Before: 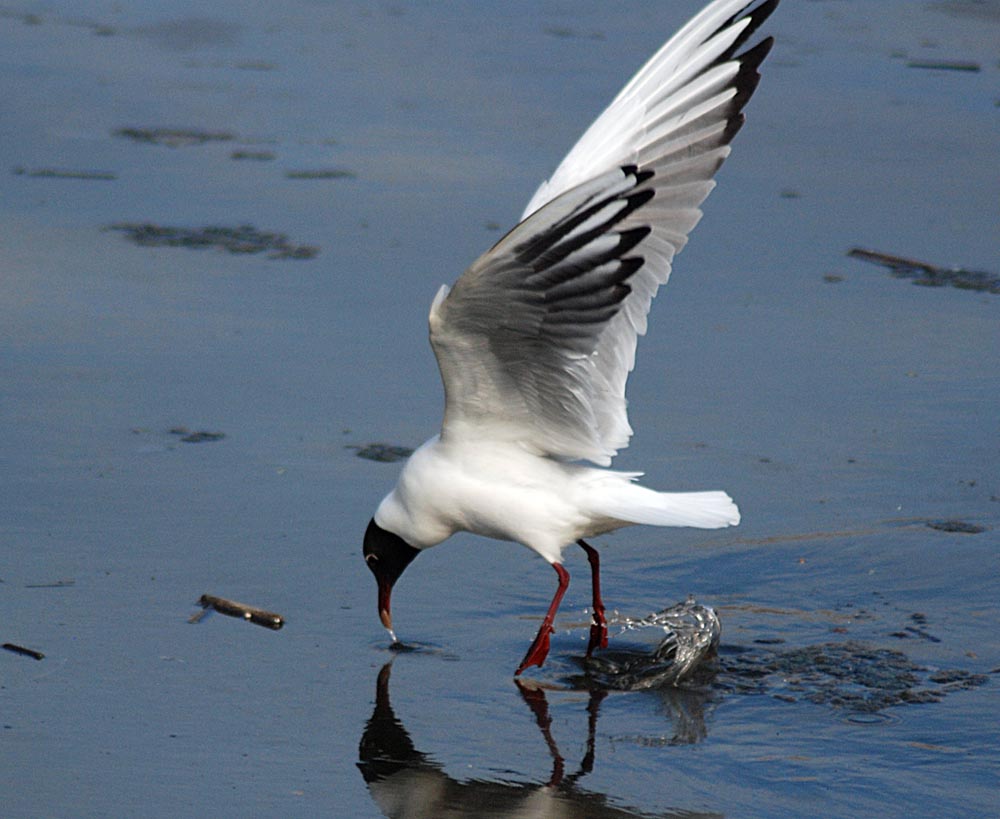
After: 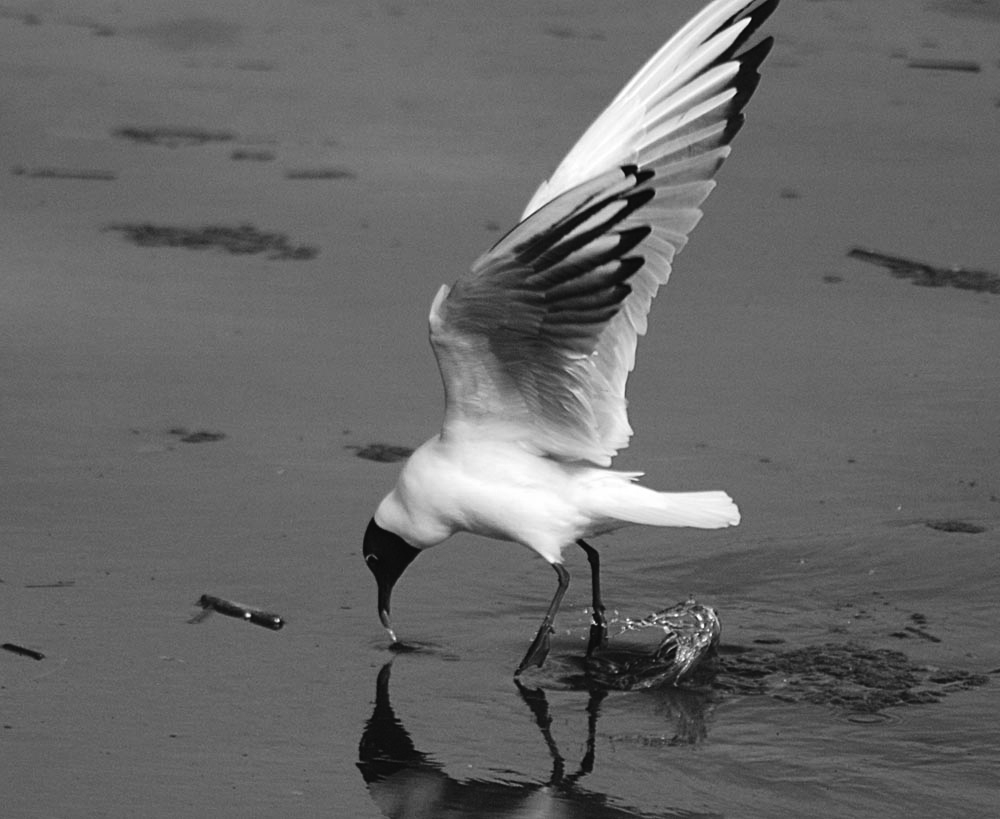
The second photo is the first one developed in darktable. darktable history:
tone equalizer: on, module defaults
tone curve: curves: ch0 [(0, 0.032) (0.181, 0.156) (0.751, 0.762) (1, 1)], preserve colors none
color zones: curves: ch0 [(0.004, 0.588) (0.116, 0.636) (0.259, 0.476) (0.423, 0.464) (0.75, 0.5)]; ch1 [(0, 0) (0.143, 0) (0.286, 0) (0.429, 0) (0.571, 0) (0.714, 0) (0.857, 0)]
